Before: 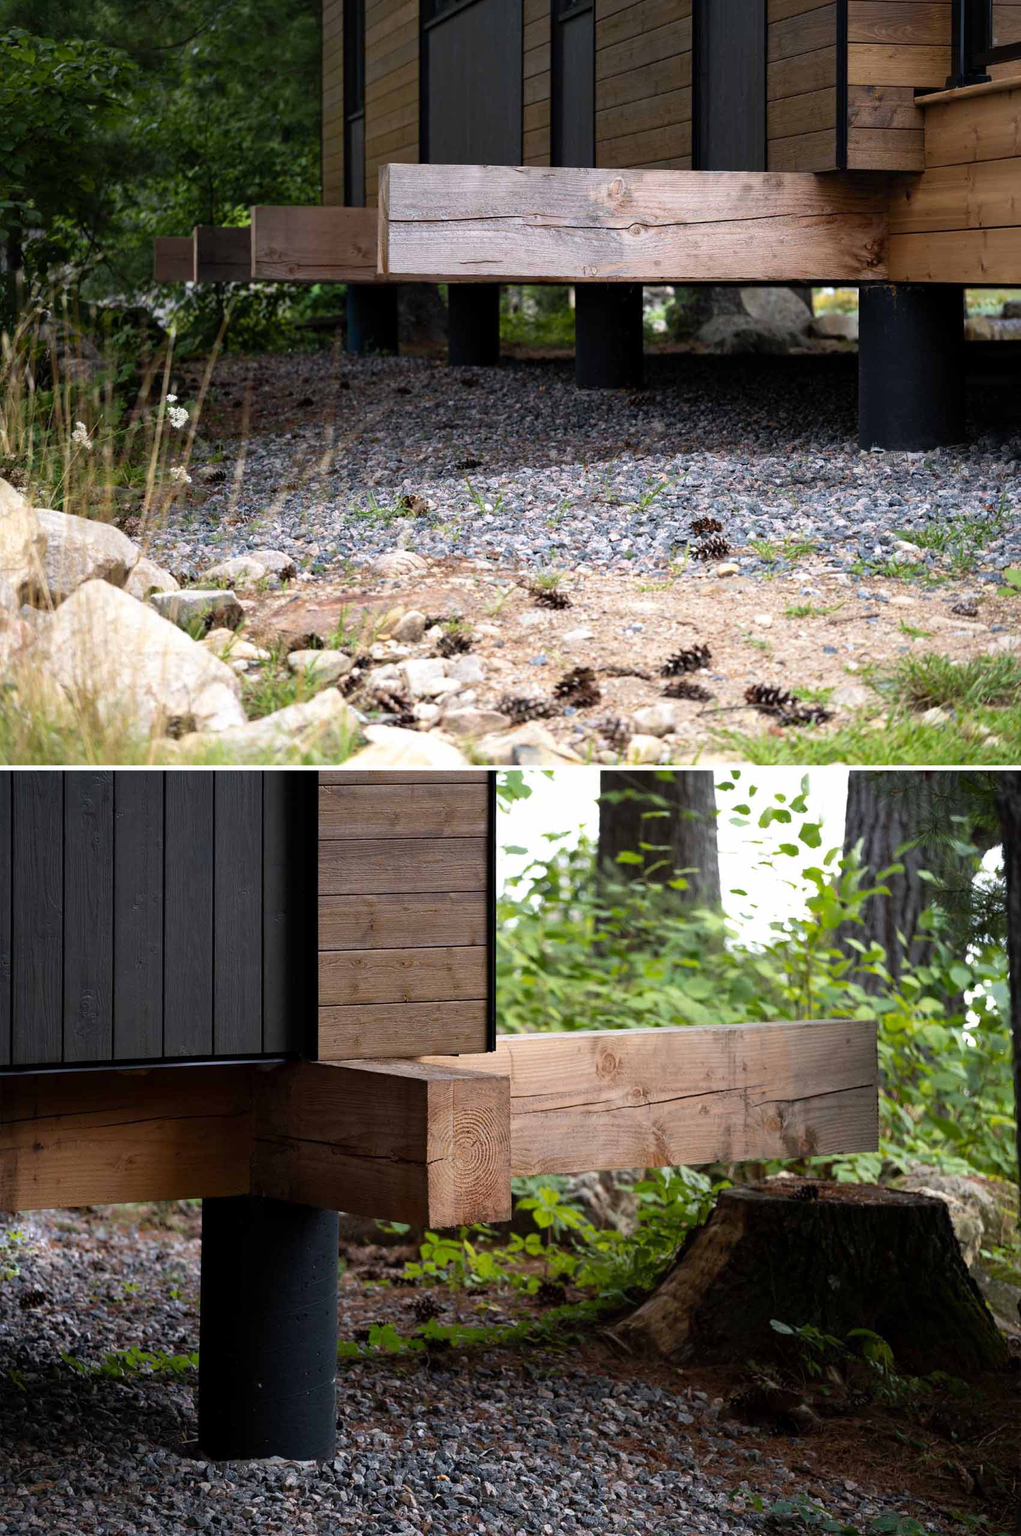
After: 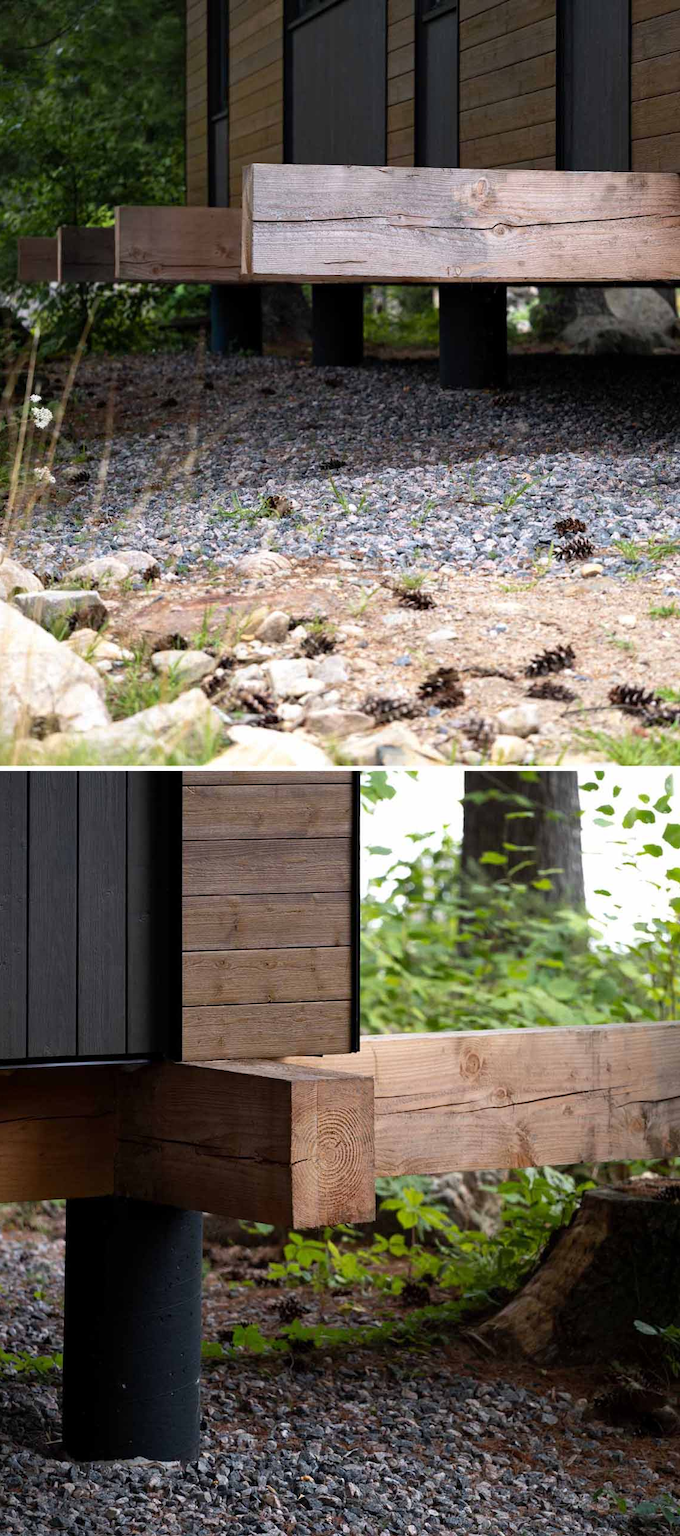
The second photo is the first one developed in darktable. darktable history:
crop and rotate: left 13.355%, right 19.983%
